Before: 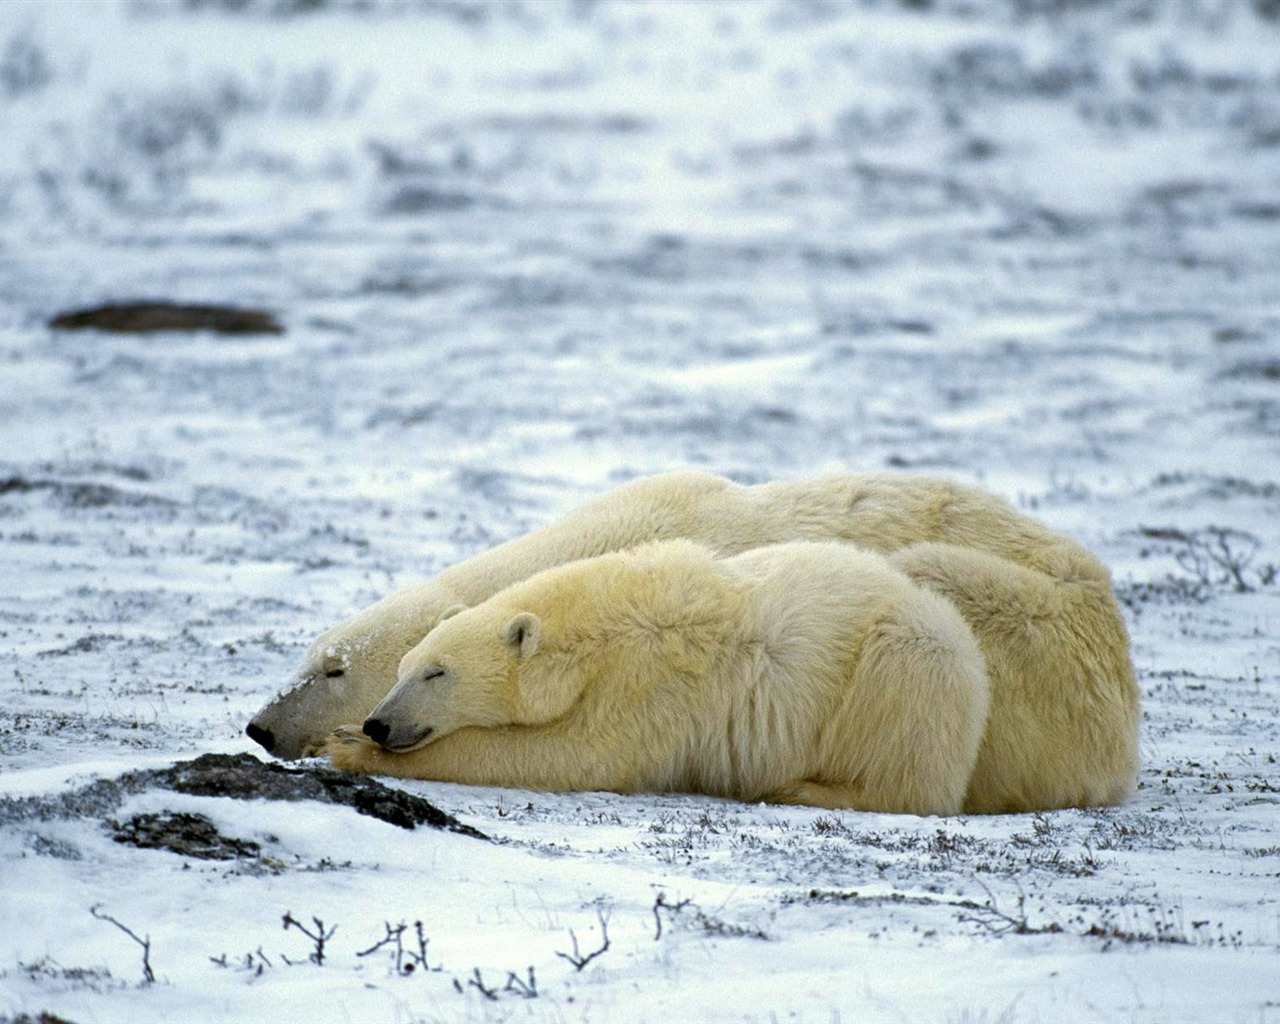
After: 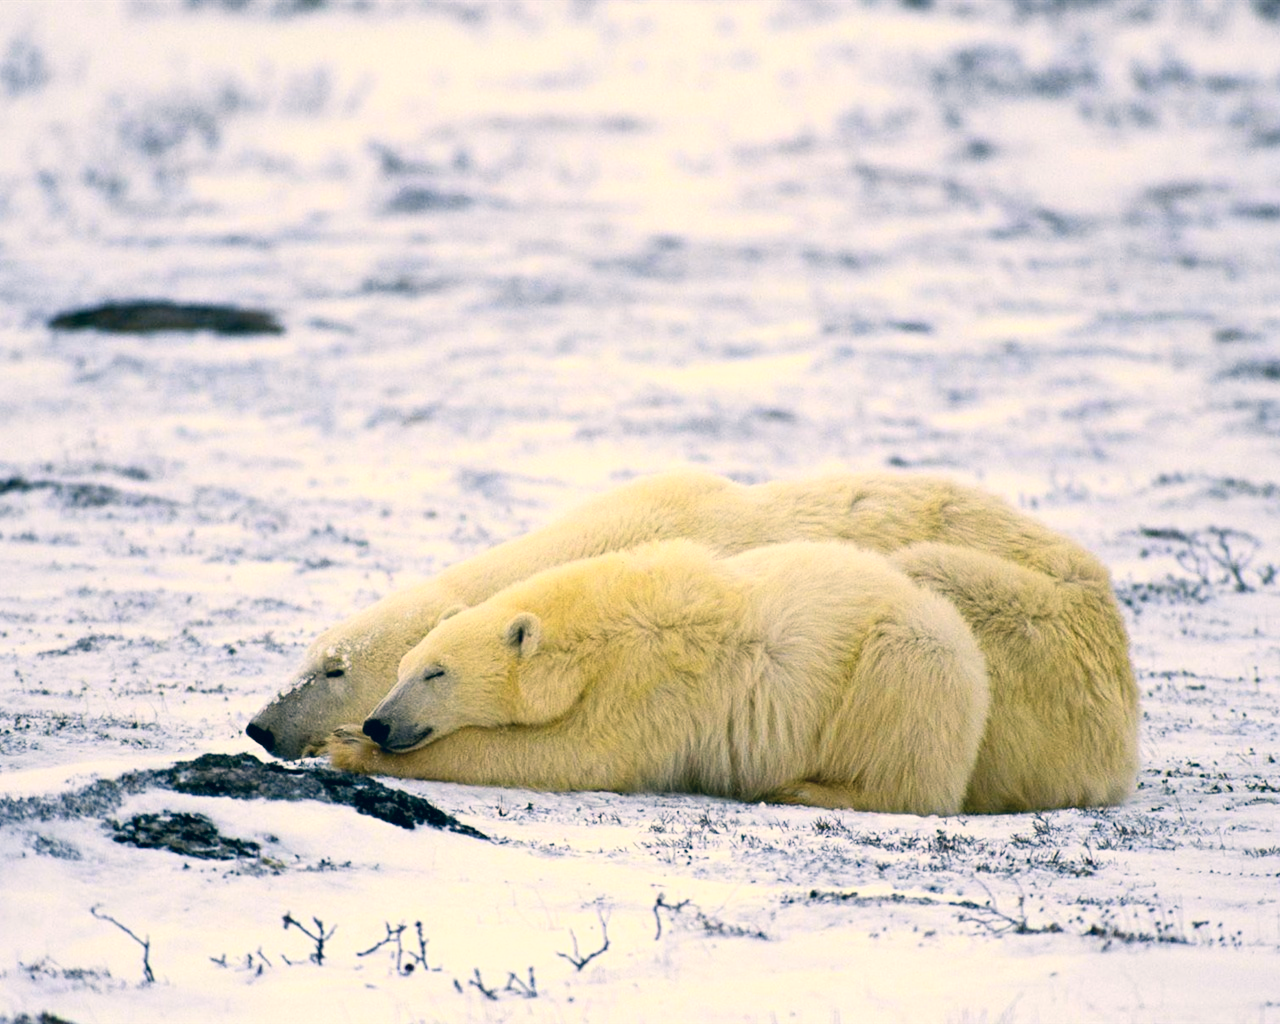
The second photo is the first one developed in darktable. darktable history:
contrast brightness saturation: contrast 0.203, brightness 0.155, saturation 0.222
color correction: highlights a* 10.34, highlights b* 14.59, shadows a* -10.24, shadows b* -14.92
